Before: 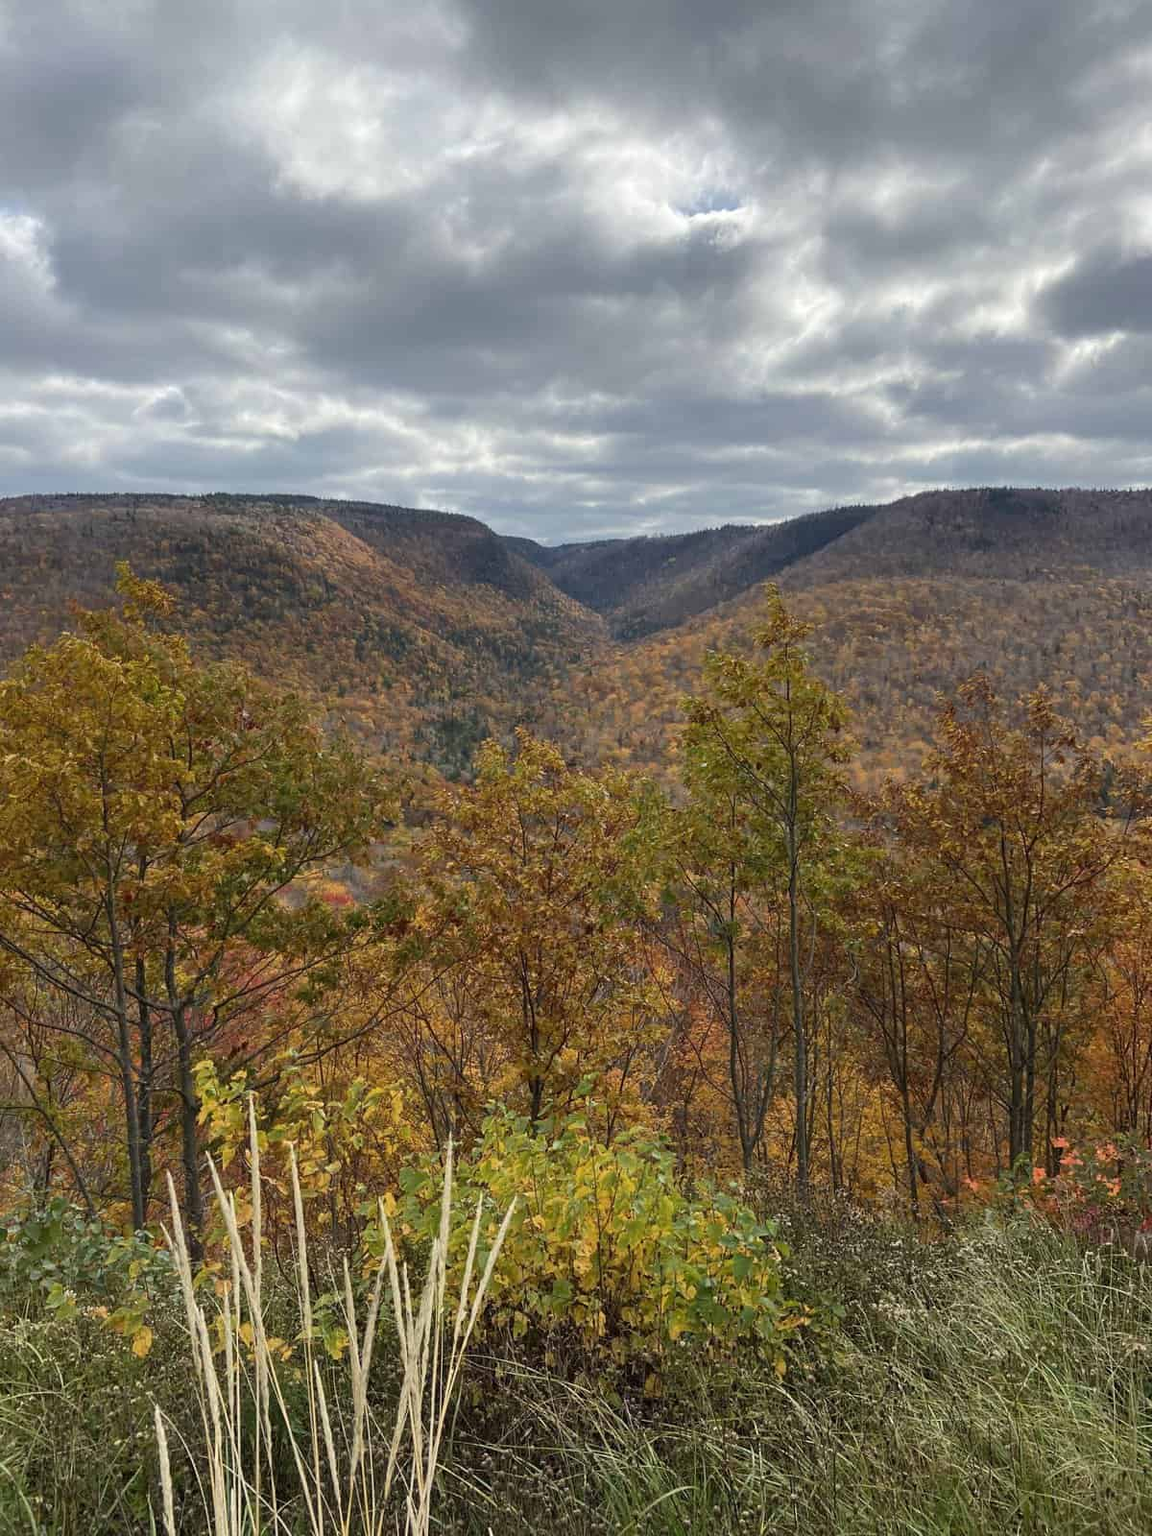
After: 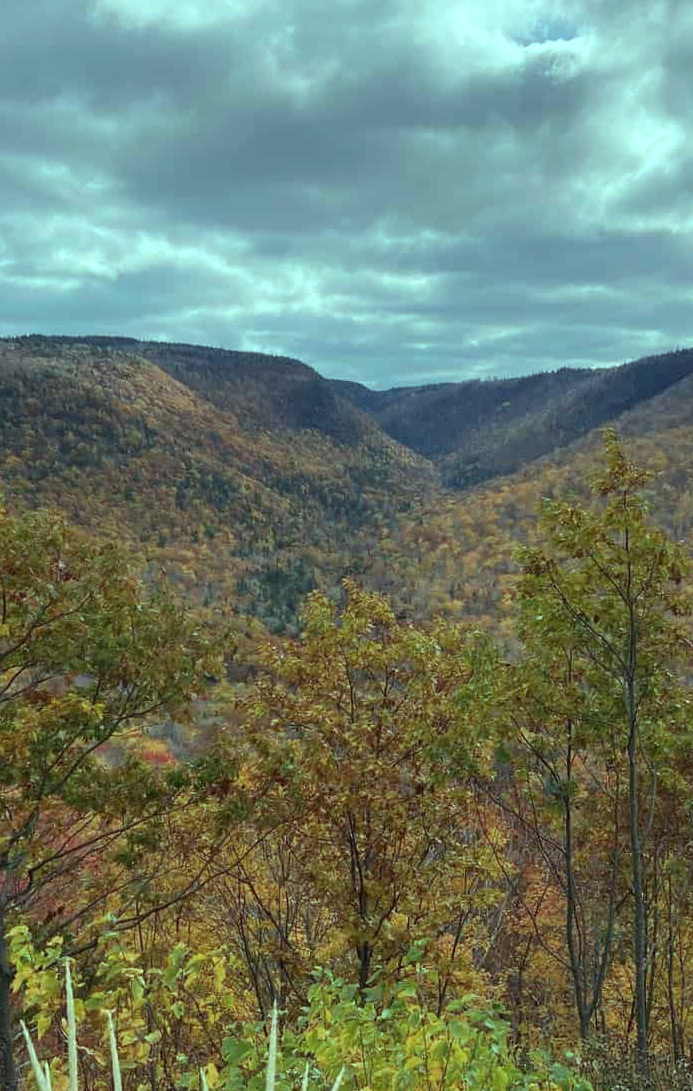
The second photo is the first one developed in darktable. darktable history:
white balance: red 1.009, blue 0.985
color balance rgb: shadows lift › chroma 7.23%, shadows lift › hue 246.48°, highlights gain › chroma 5.38%, highlights gain › hue 196.93°, white fulcrum 1 EV
crop: left 16.202%, top 11.208%, right 26.045%, bottom 20.557%
